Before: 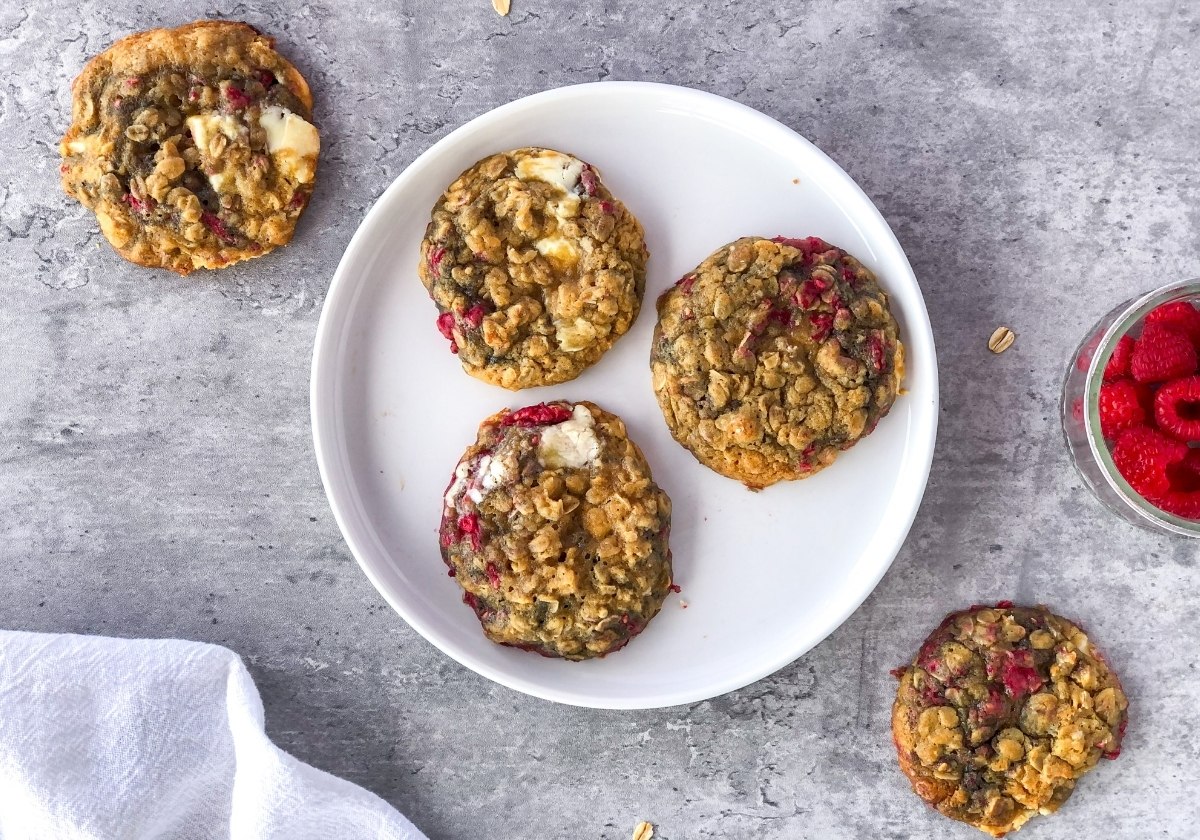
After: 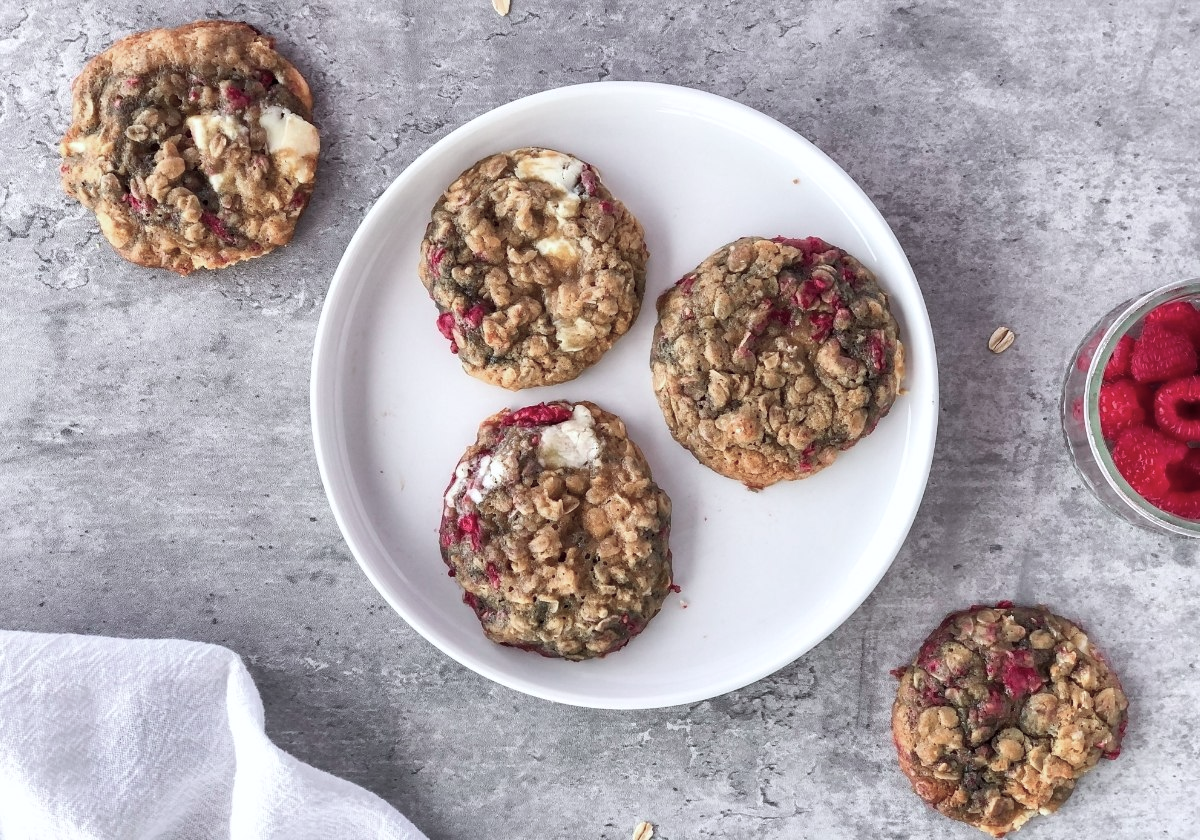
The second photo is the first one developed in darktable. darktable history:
white balance: red 0.983, blue 1.036
color contrast: blue-yellow contrast 0.62
contrast brightness saturation: saturation -0.1
